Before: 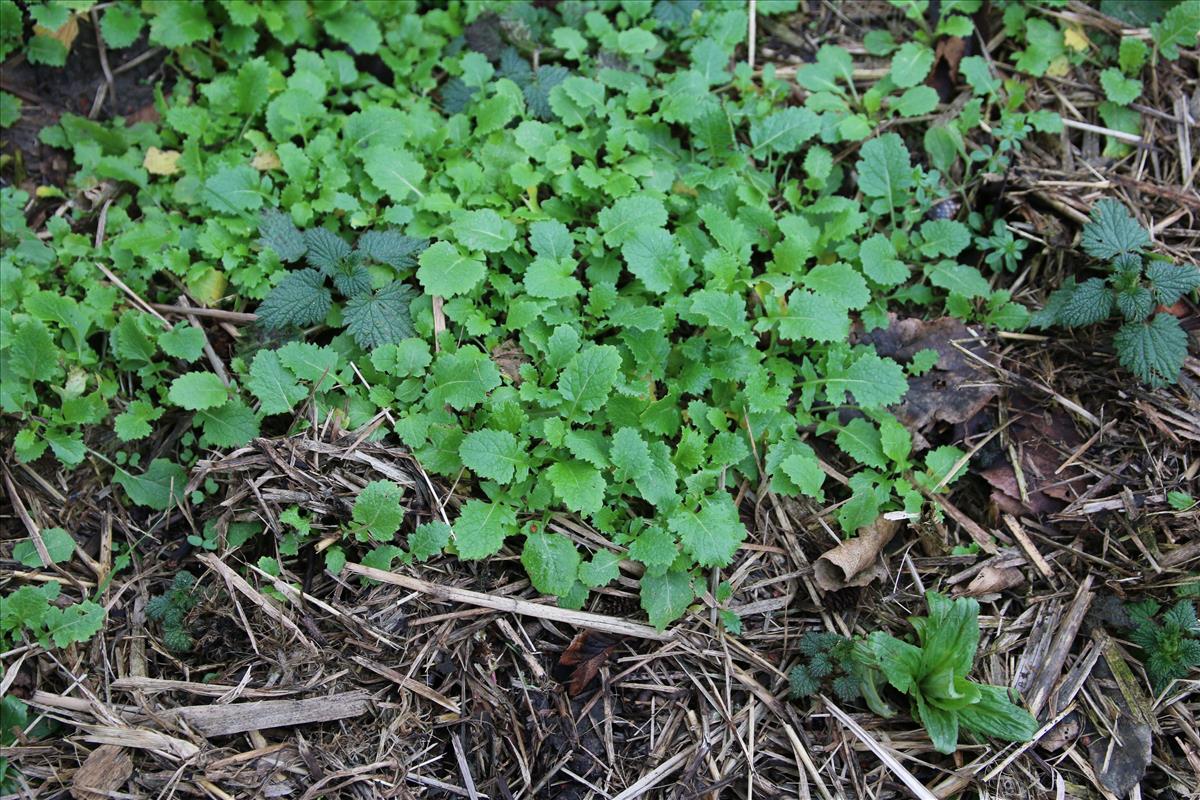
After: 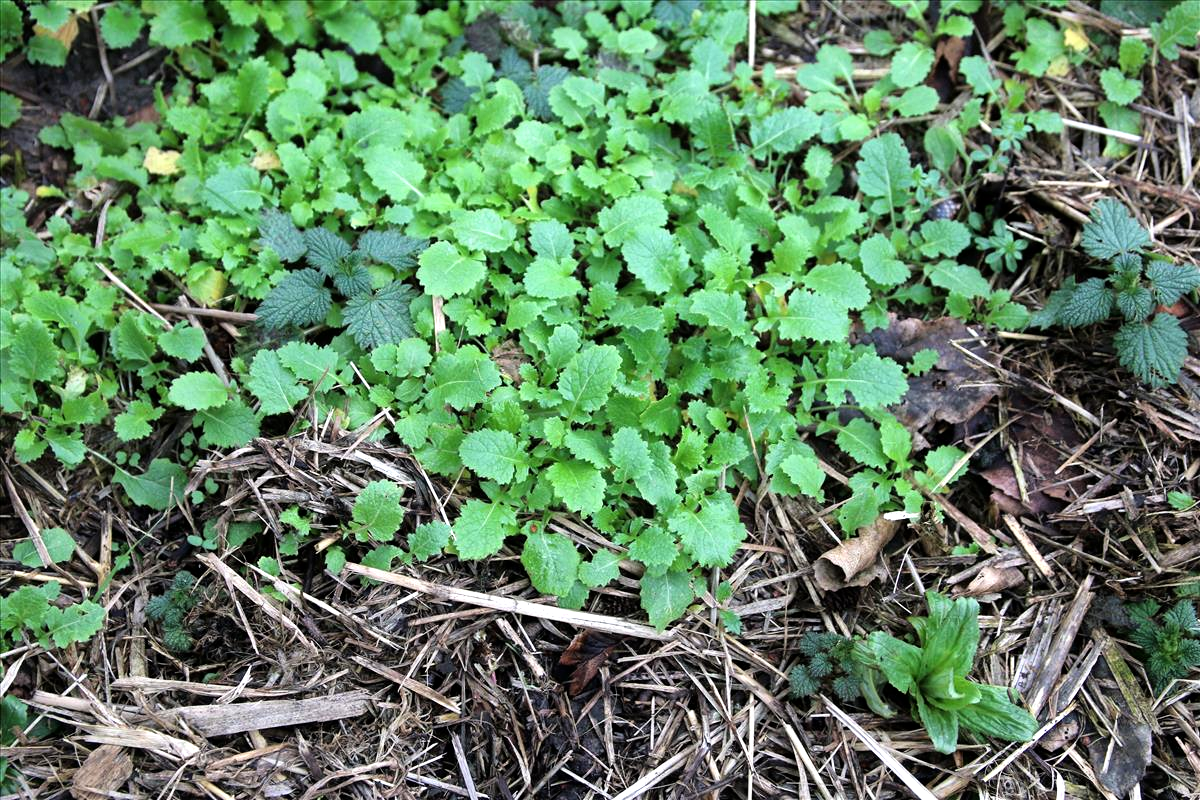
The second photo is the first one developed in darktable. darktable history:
local contrast: mode bilateral grid, contrast 20, coarseness 50, detail 120%, midtone range 0.2
tone equalizer: -8 EV -0.713 EV, -7 EV -0.667 EV, -6 EV -0.615 EV, -5 EV -0.375 EV, -3 EV 0.374 EV, -2 EV 0.6 EV, -1 EV 0.677 EV, +0 EV 0.735 EV
